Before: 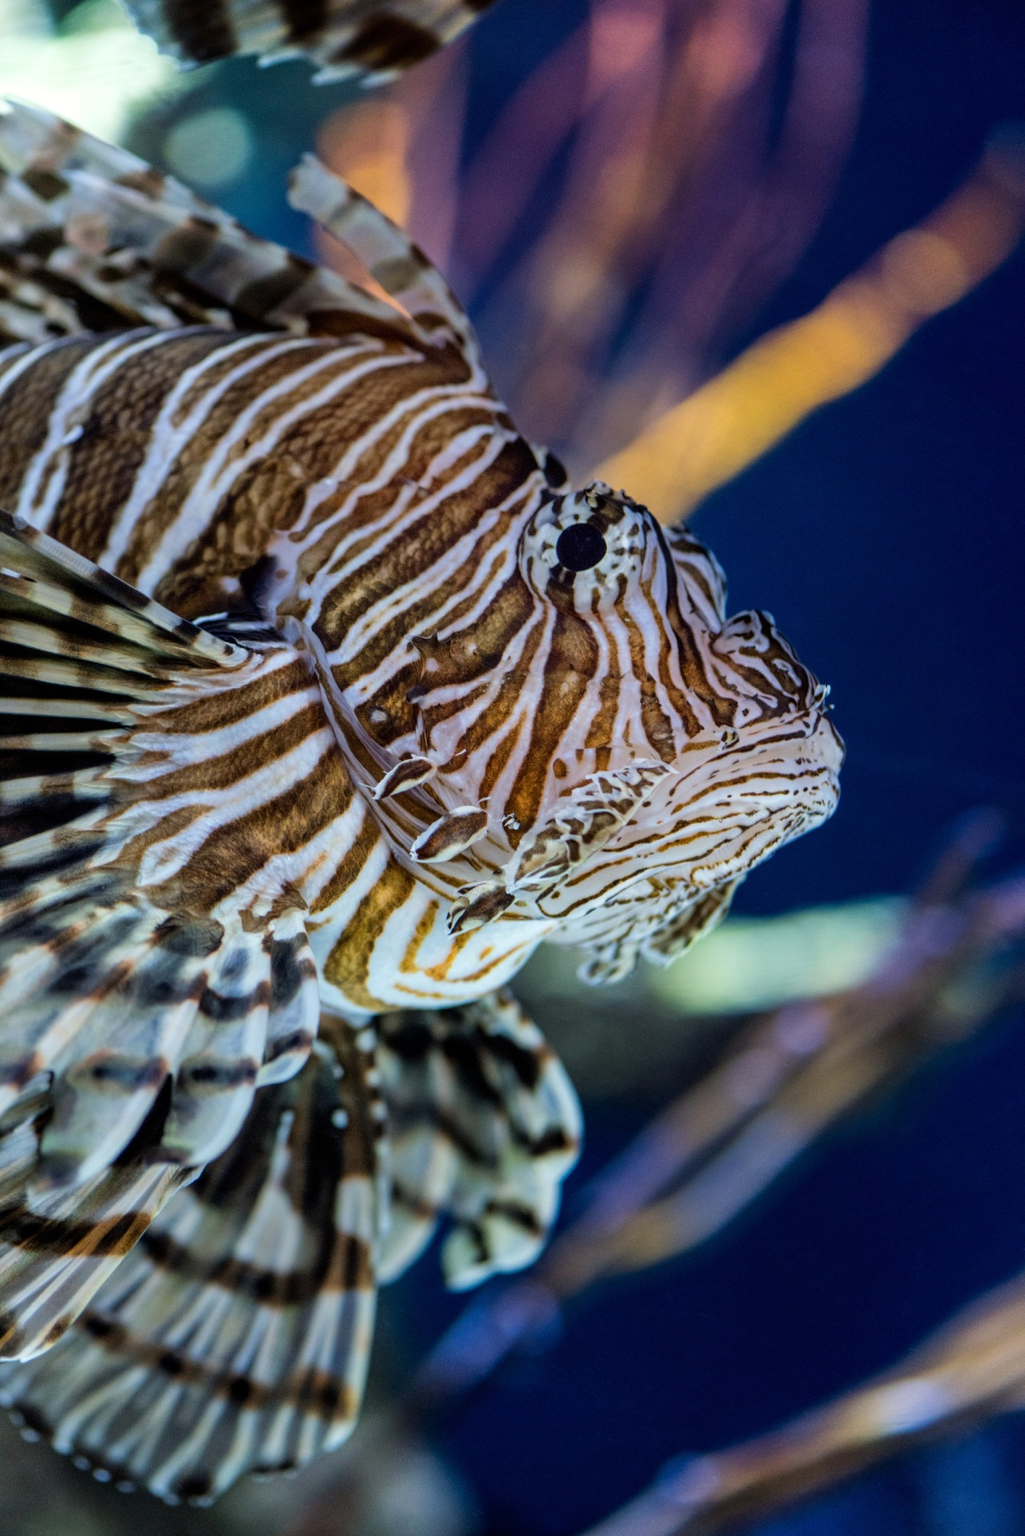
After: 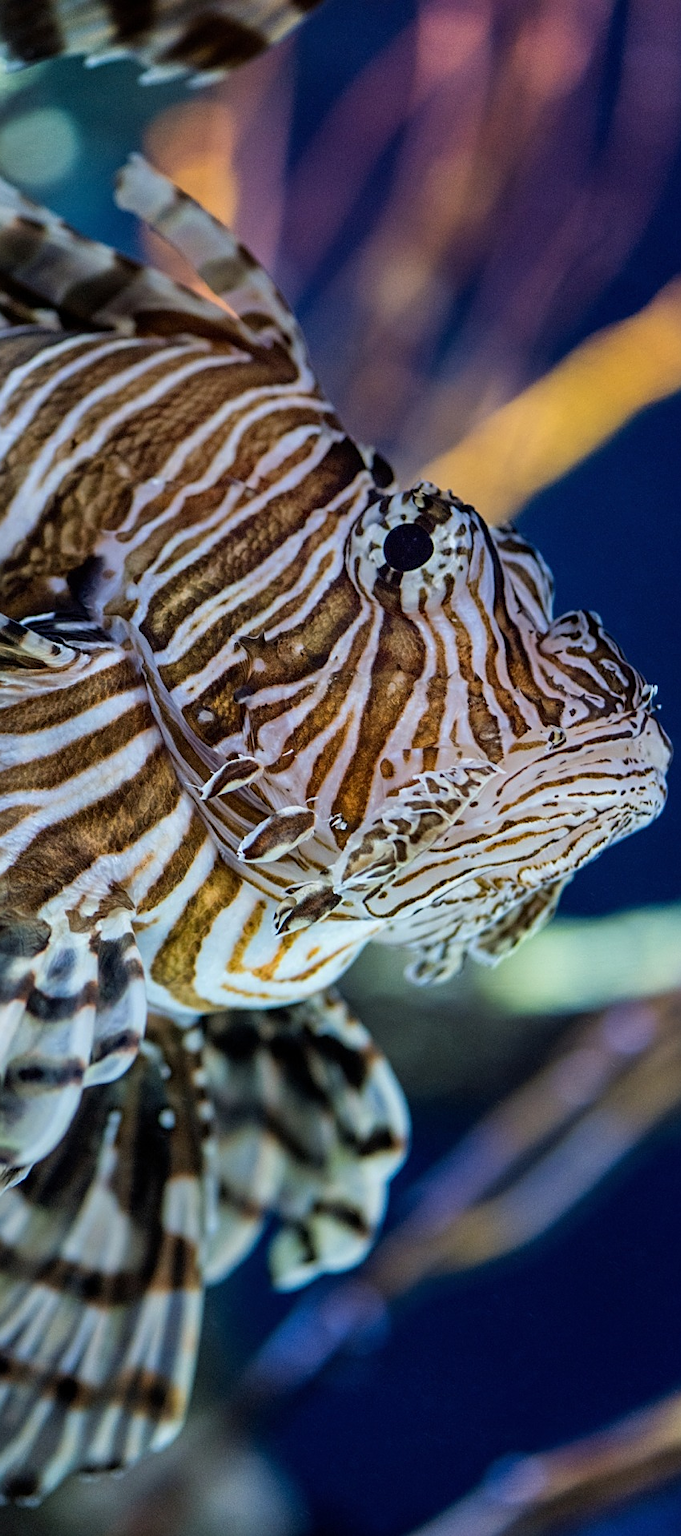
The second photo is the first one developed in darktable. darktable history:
sharpen: on, module defaults
crop: left 16.899%, right 16.556%
